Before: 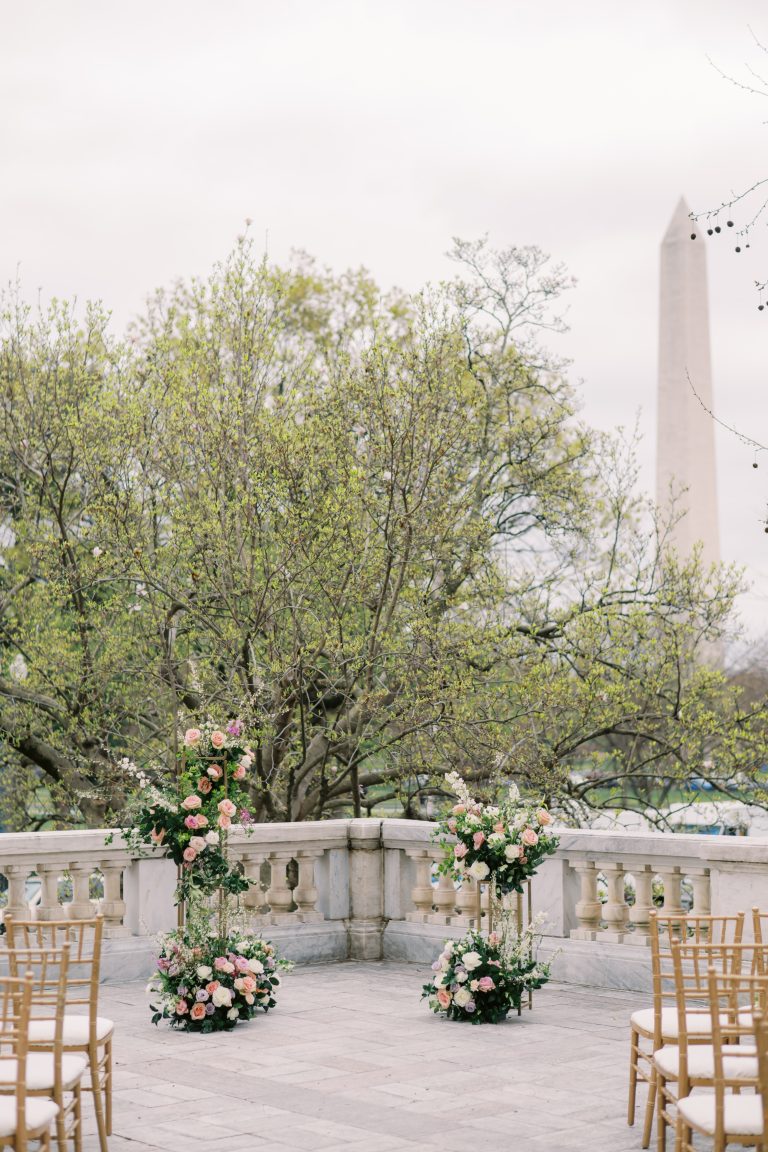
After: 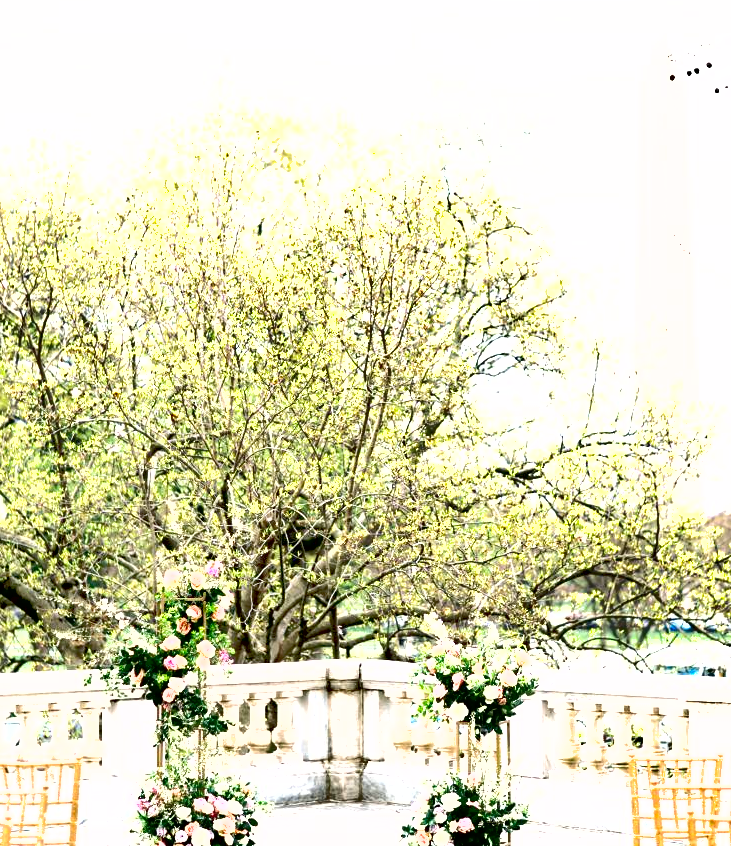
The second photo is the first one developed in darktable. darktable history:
crop and rotate: left 2.825%, top 13.885%, right 1.932%, bottom 12.673%
shadows and highlights: shadows 4.89, soften with gaussian
exposure: black level correction 0.016, exposure 1.786 EV, compensate exposure bias true, compensate highlight preservation false
